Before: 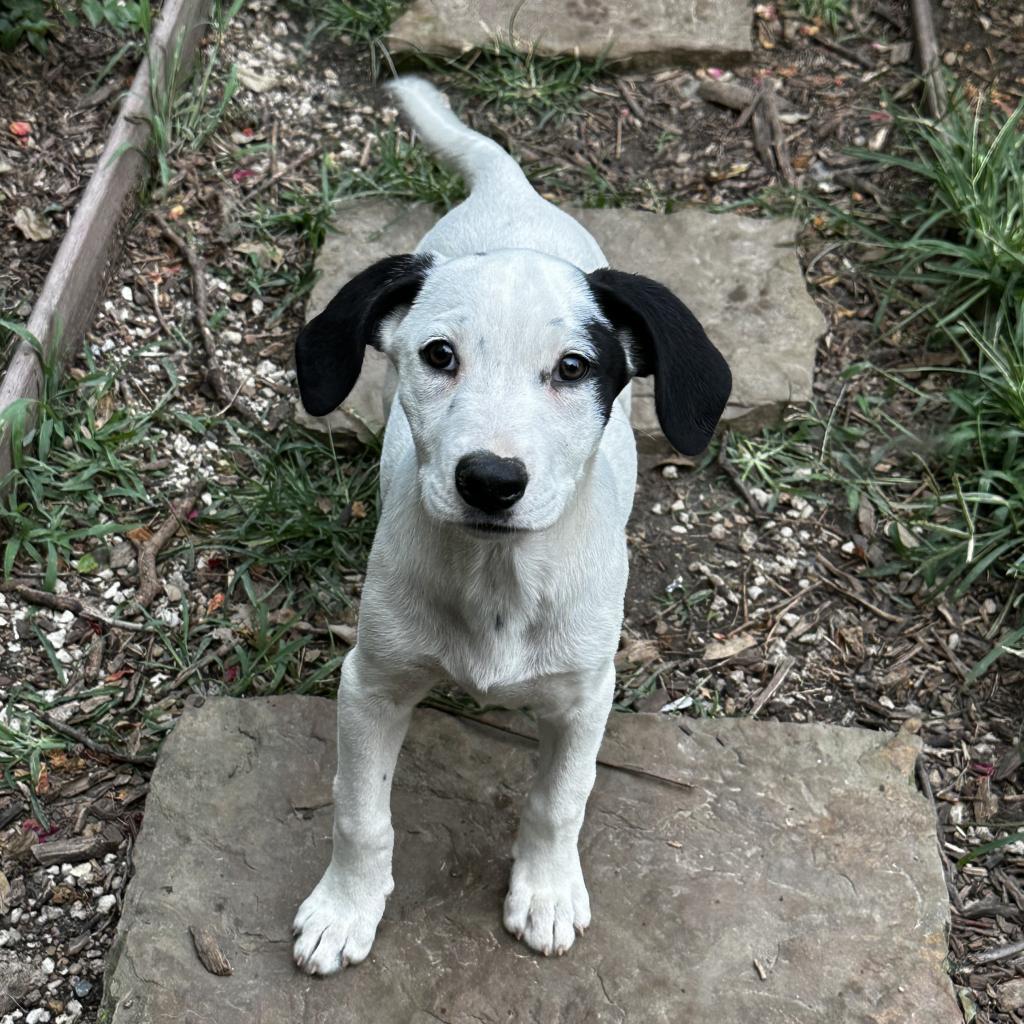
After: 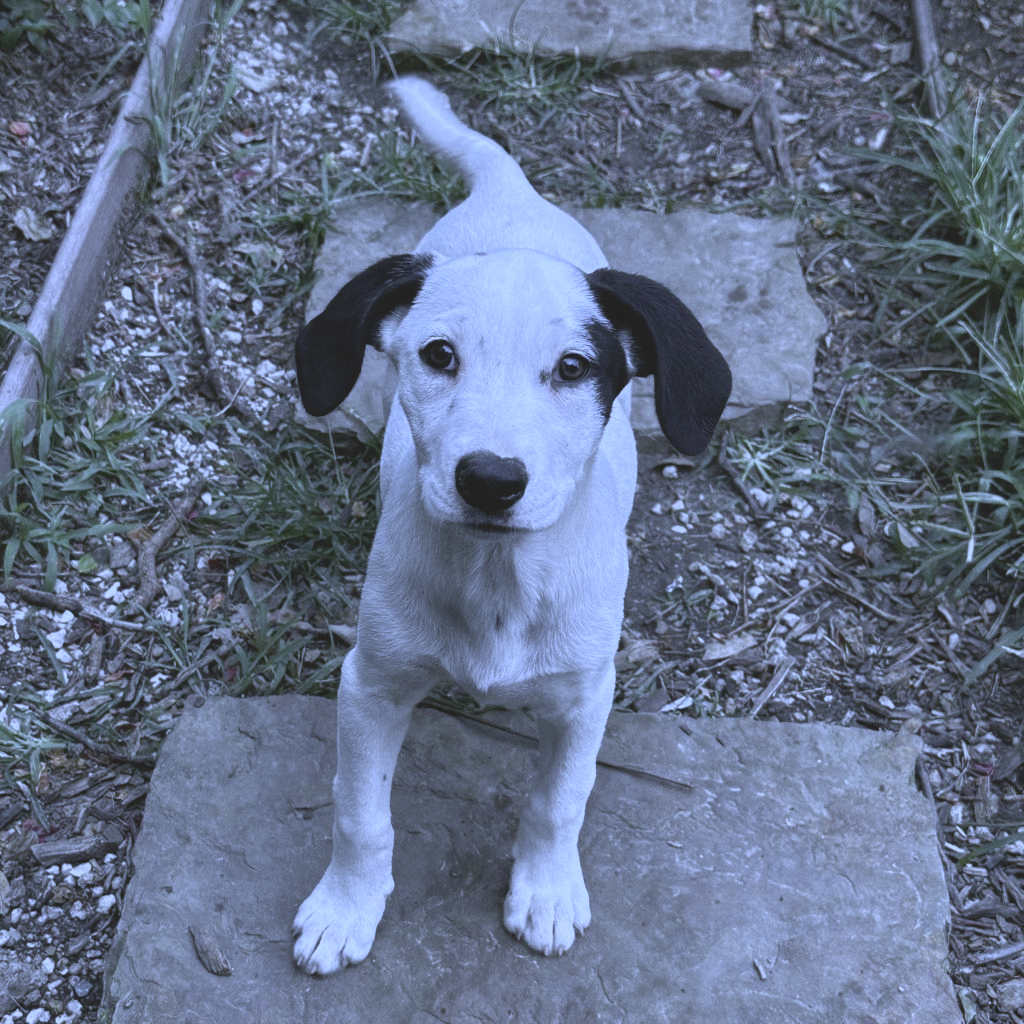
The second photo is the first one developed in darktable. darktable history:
white balance: red 0.766, blue 1.537
contrast brightness saturation: contrast -0.26, saturation -0.43
grain: coarseness 0.09 ISO, strength 10%
